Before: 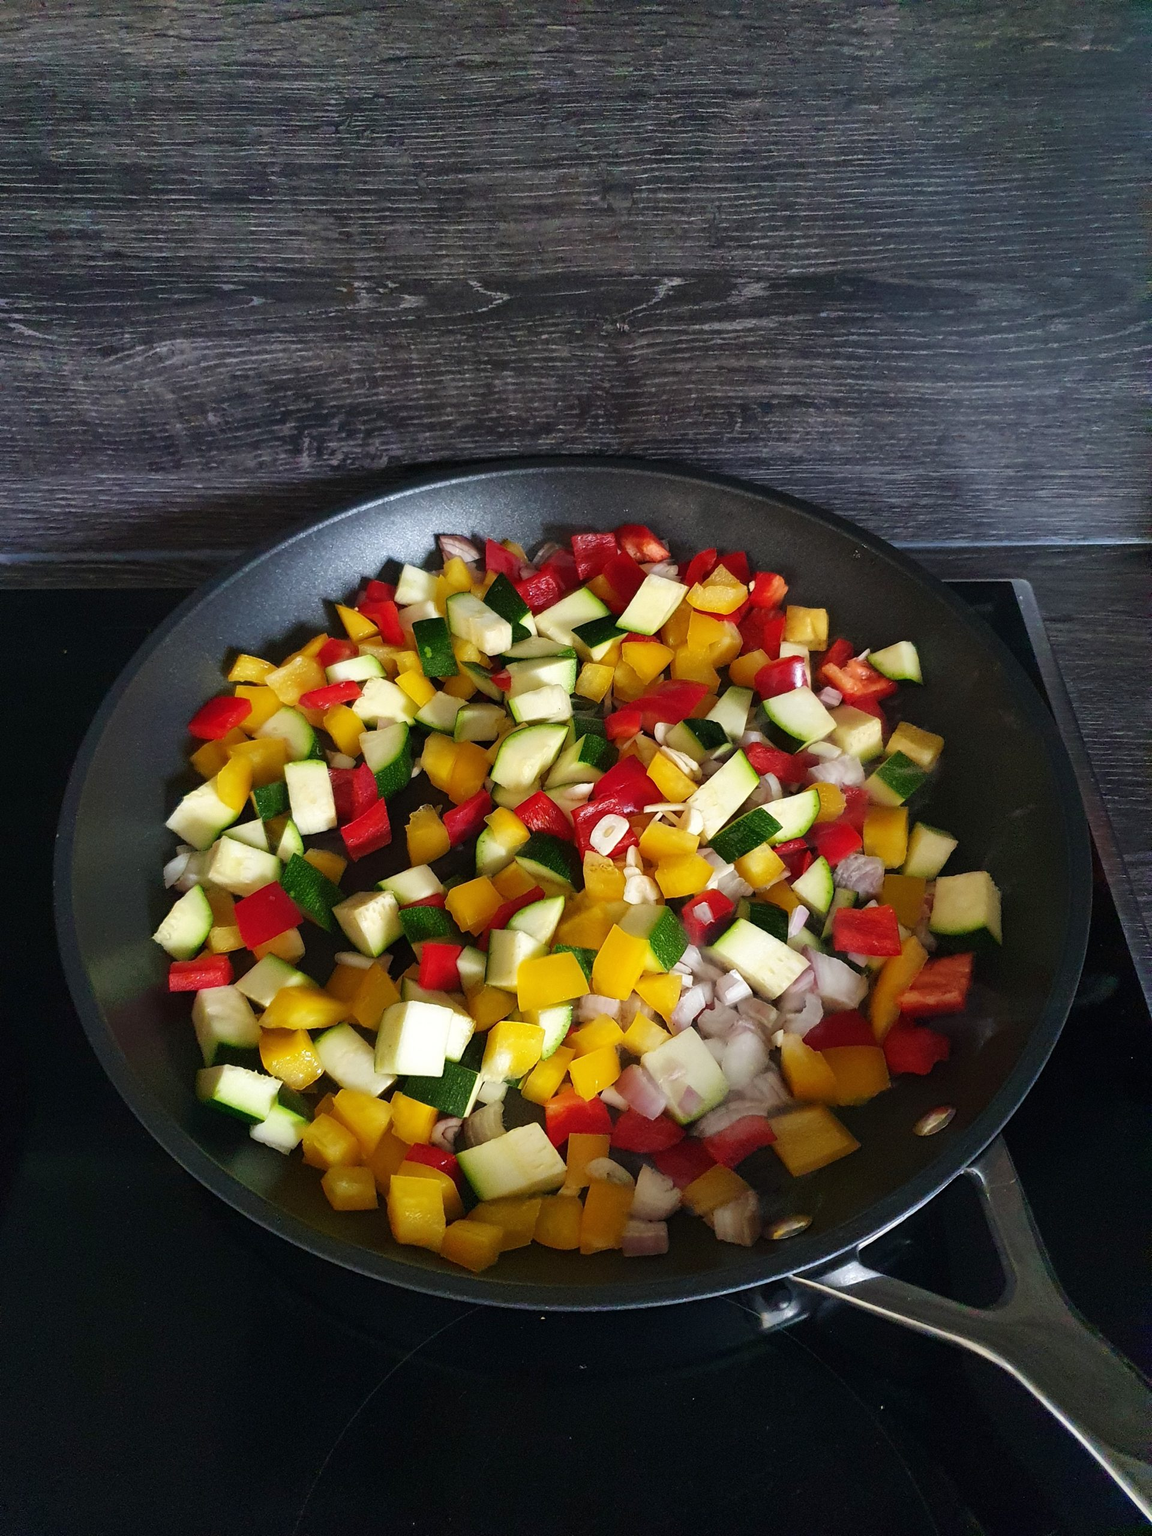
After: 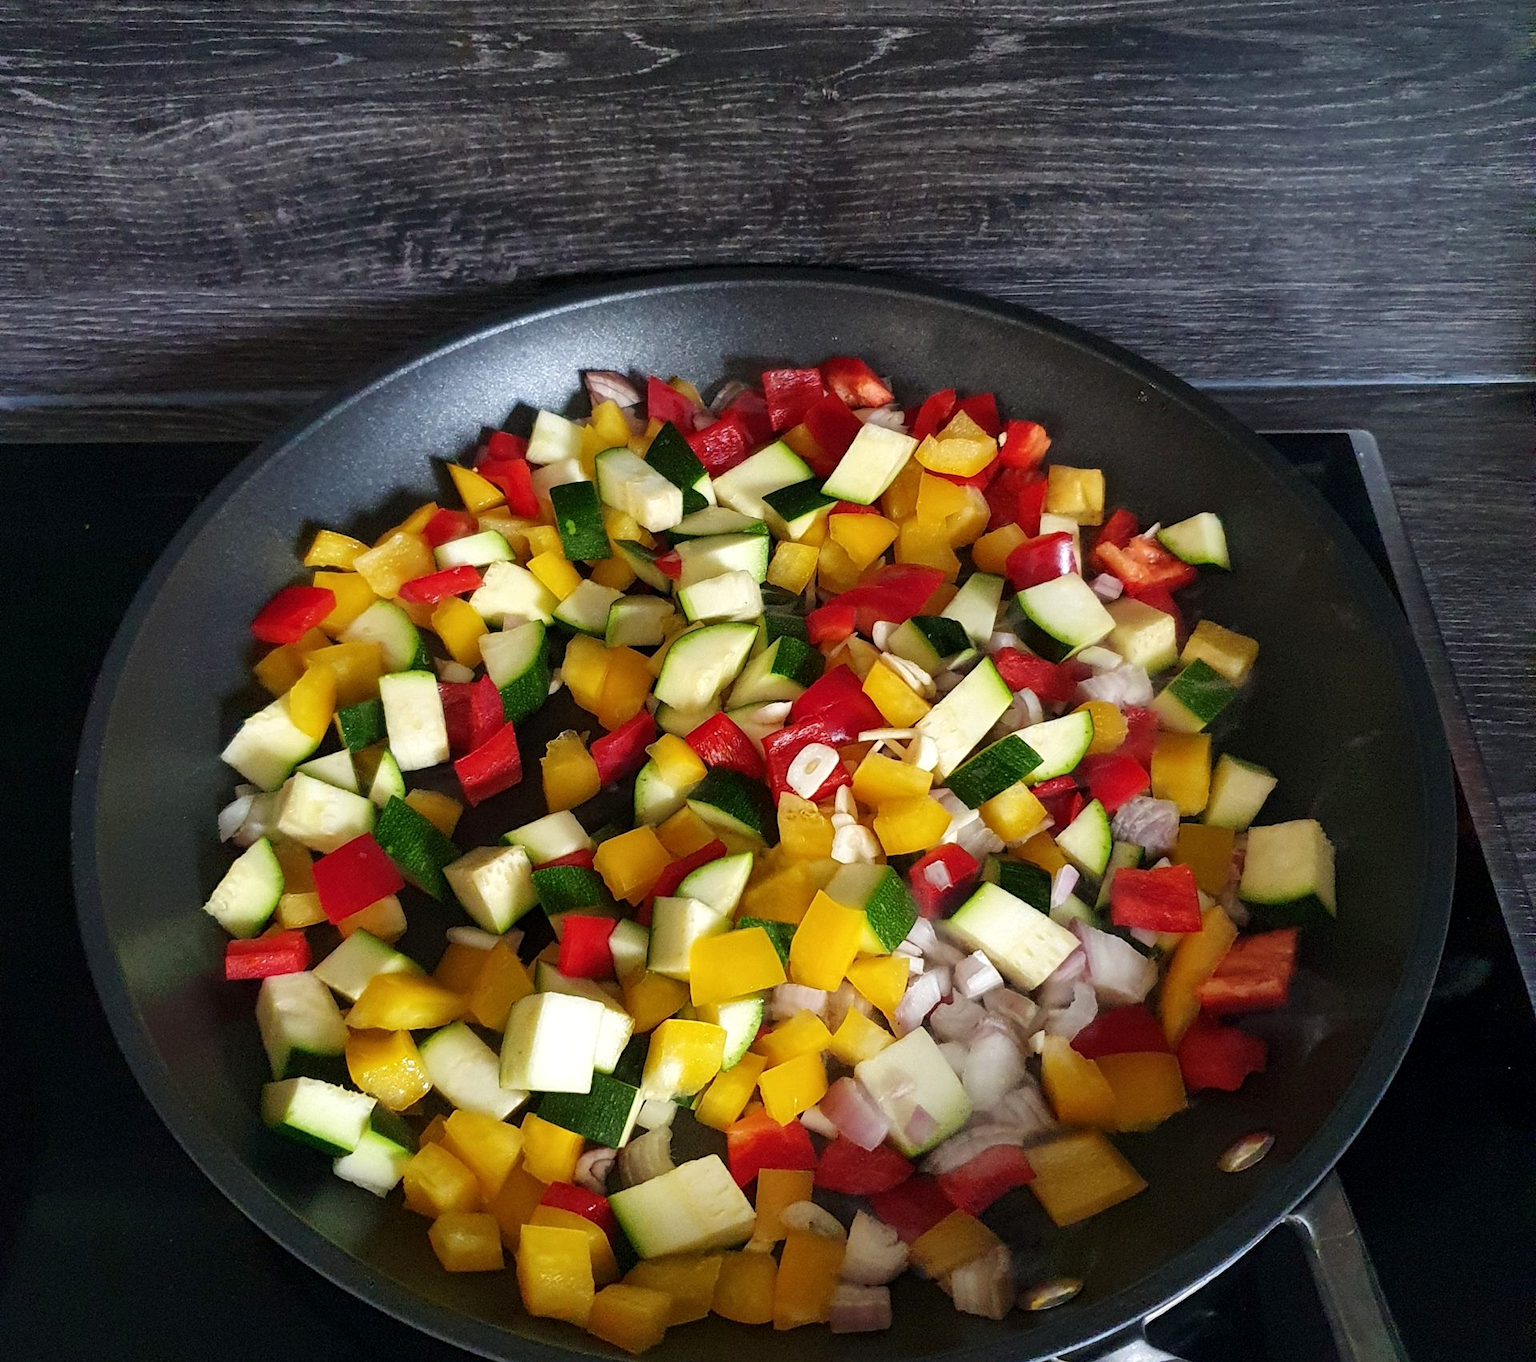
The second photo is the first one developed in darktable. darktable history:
crop: top 16.727%, bottom 16.727%
local contrast: highlights 100%, shadows 100%, detail 120%, midtone range 0.2
